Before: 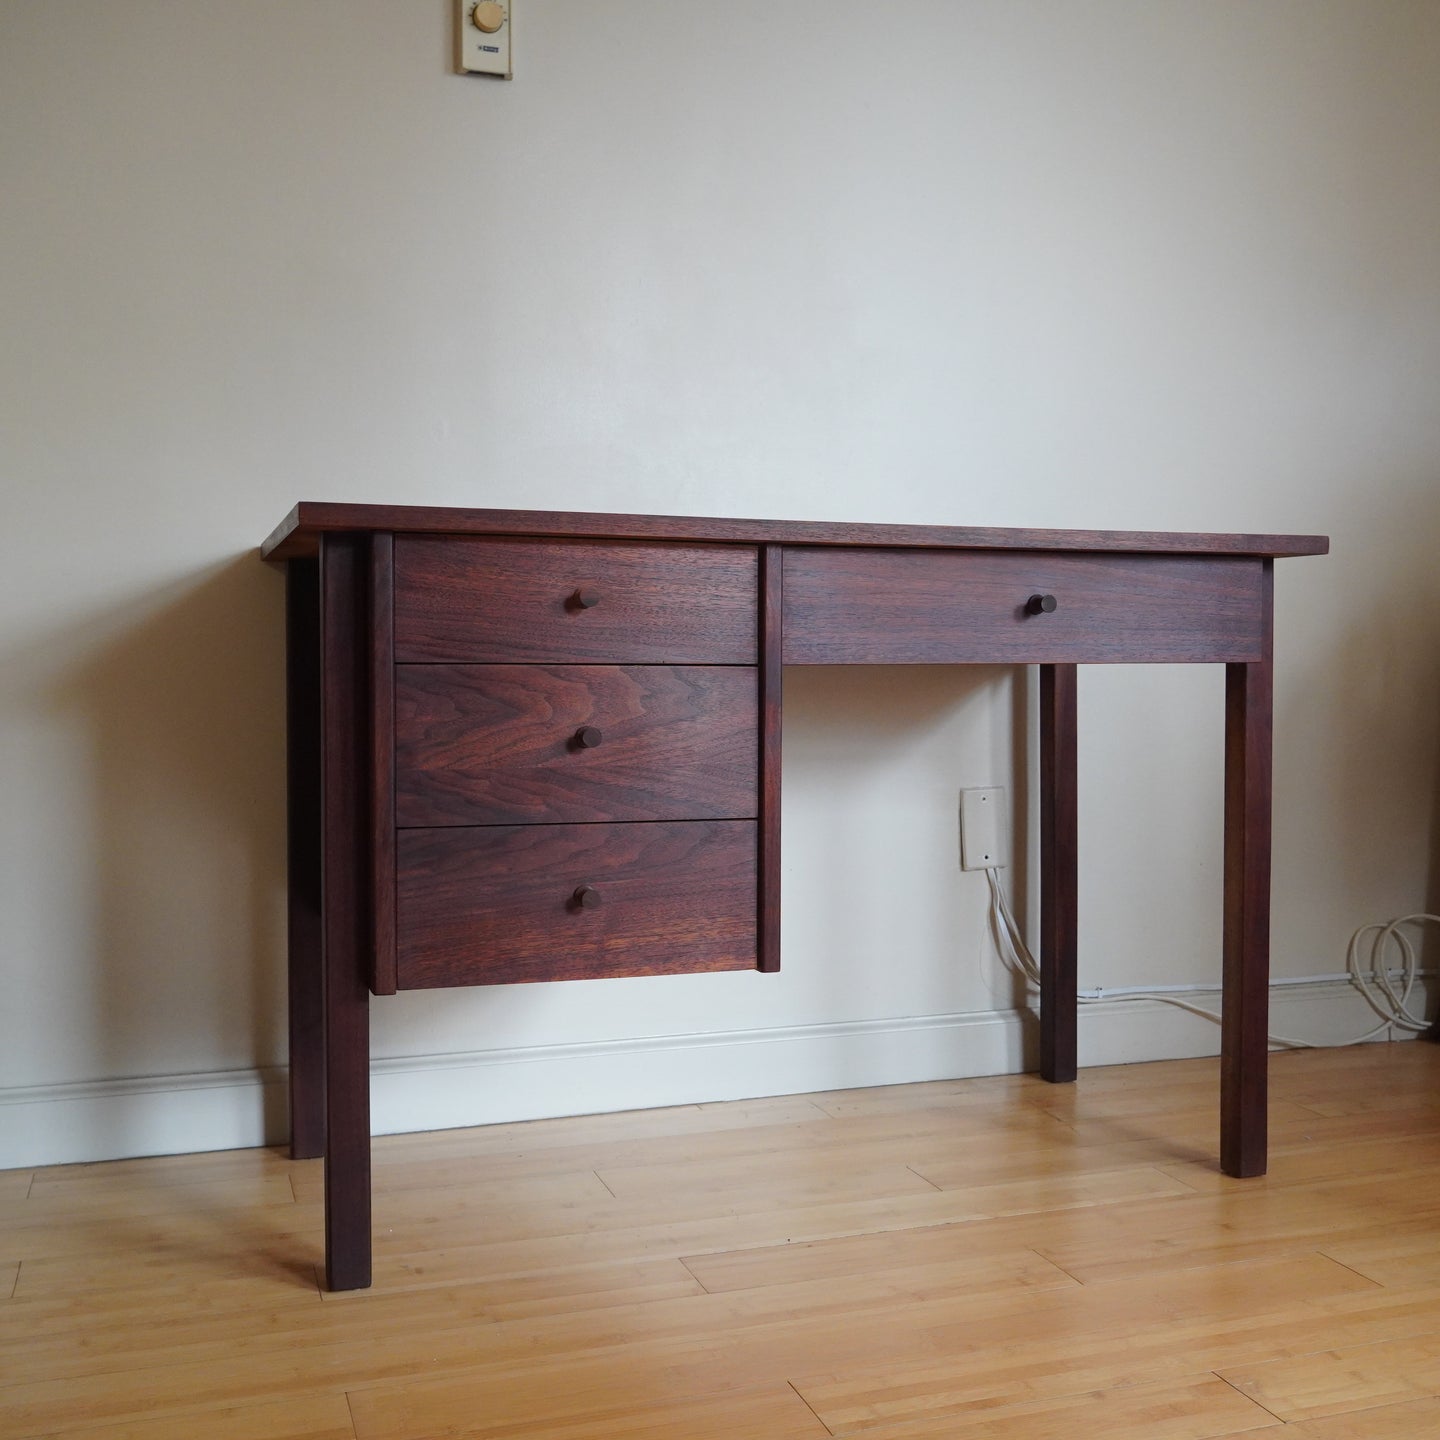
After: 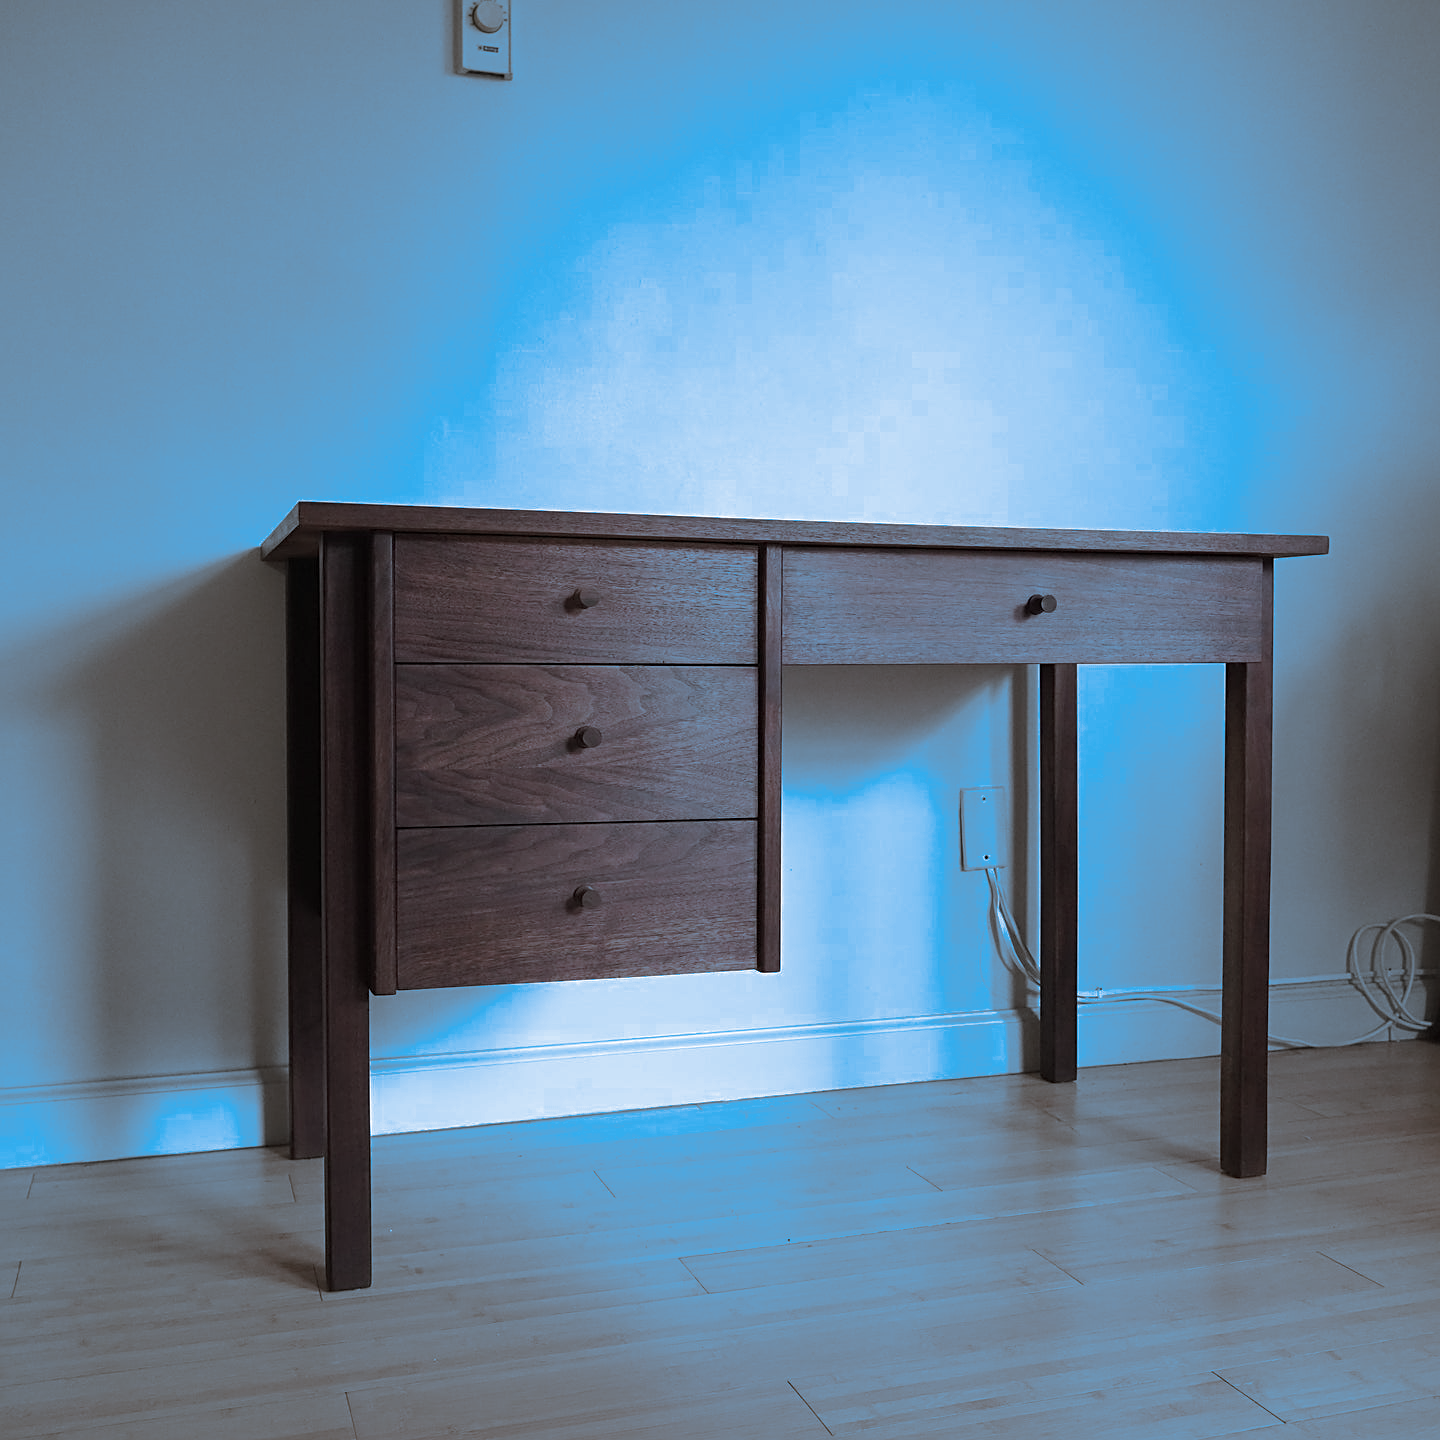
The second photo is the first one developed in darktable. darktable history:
split-toning: shadows › hue 220°, shadows › saturation 0.64, highlights › hue 220°, highlights › saturation 0.64, balance 0, compress 5.22%
sharpen: on, module defaults
color zones: curves: ch0 [(0, 0.613) (0.01, 0.613) (0.245, 0.448) (0.498, 0.529) (0.642, 0.665) (0.879, 0.777) (0.99, 0.613)]; ch1 [(0, 0.272) (0.219, 0.127) (0.724, 0.346)]
